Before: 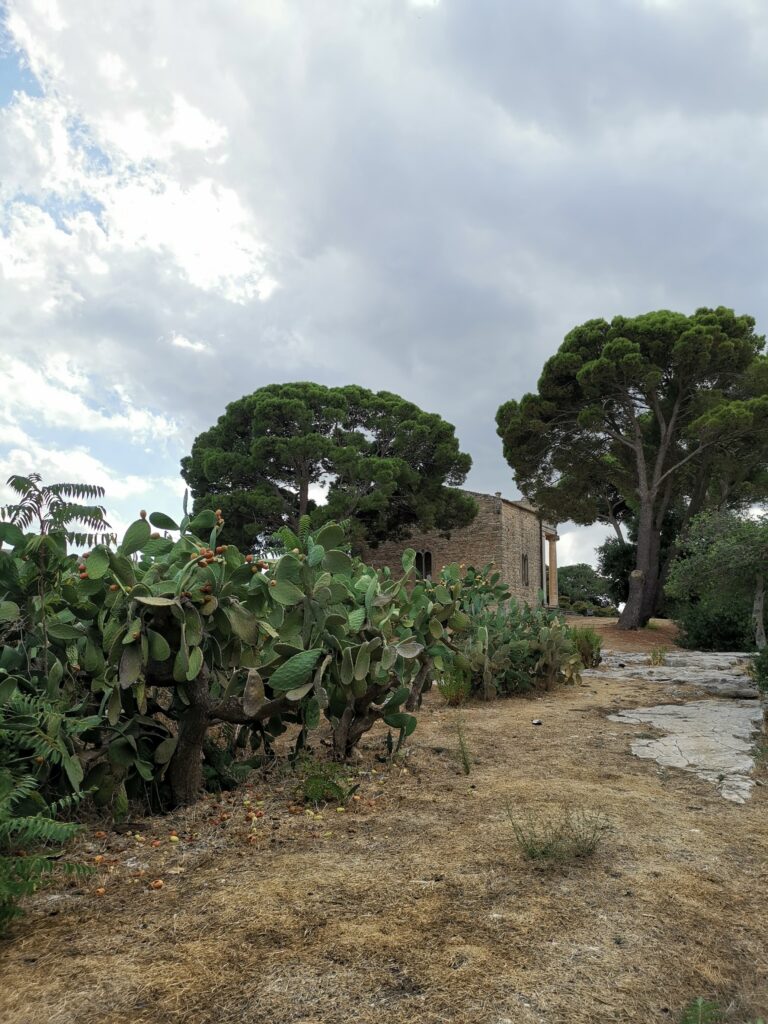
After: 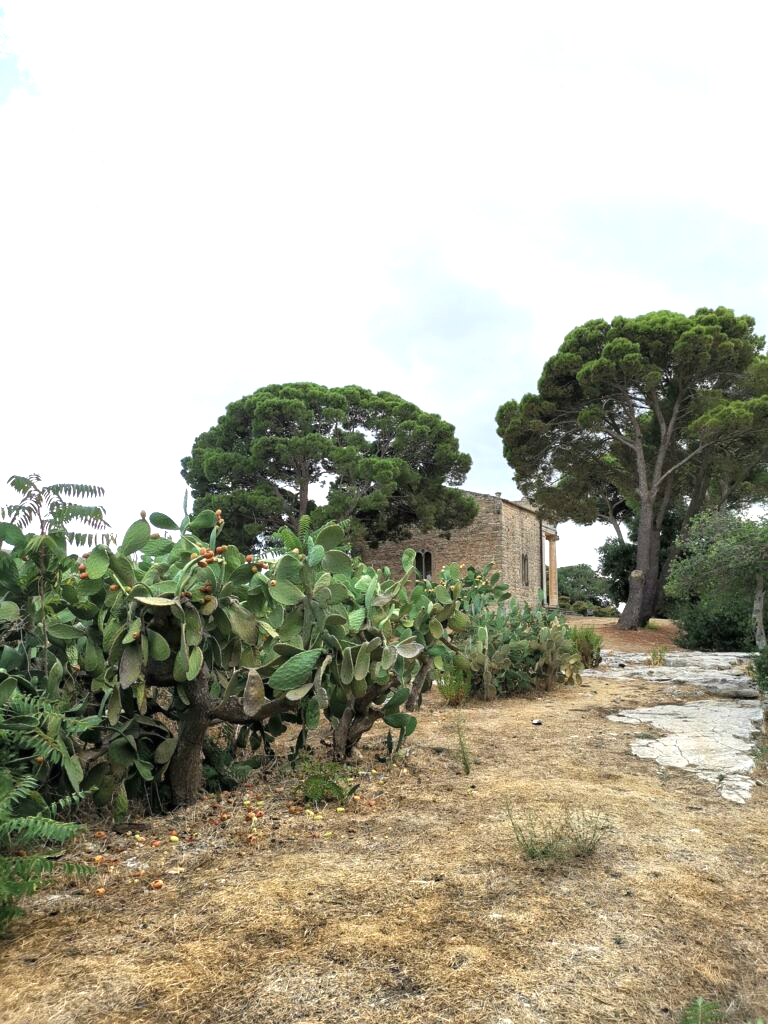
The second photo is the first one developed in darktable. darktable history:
exposure: black level correction 0, exposure 1.1 EV, compensate exposure bias true, compensate highlight preservation false
grain: coarseness 0.09 ISO, strength 10%
